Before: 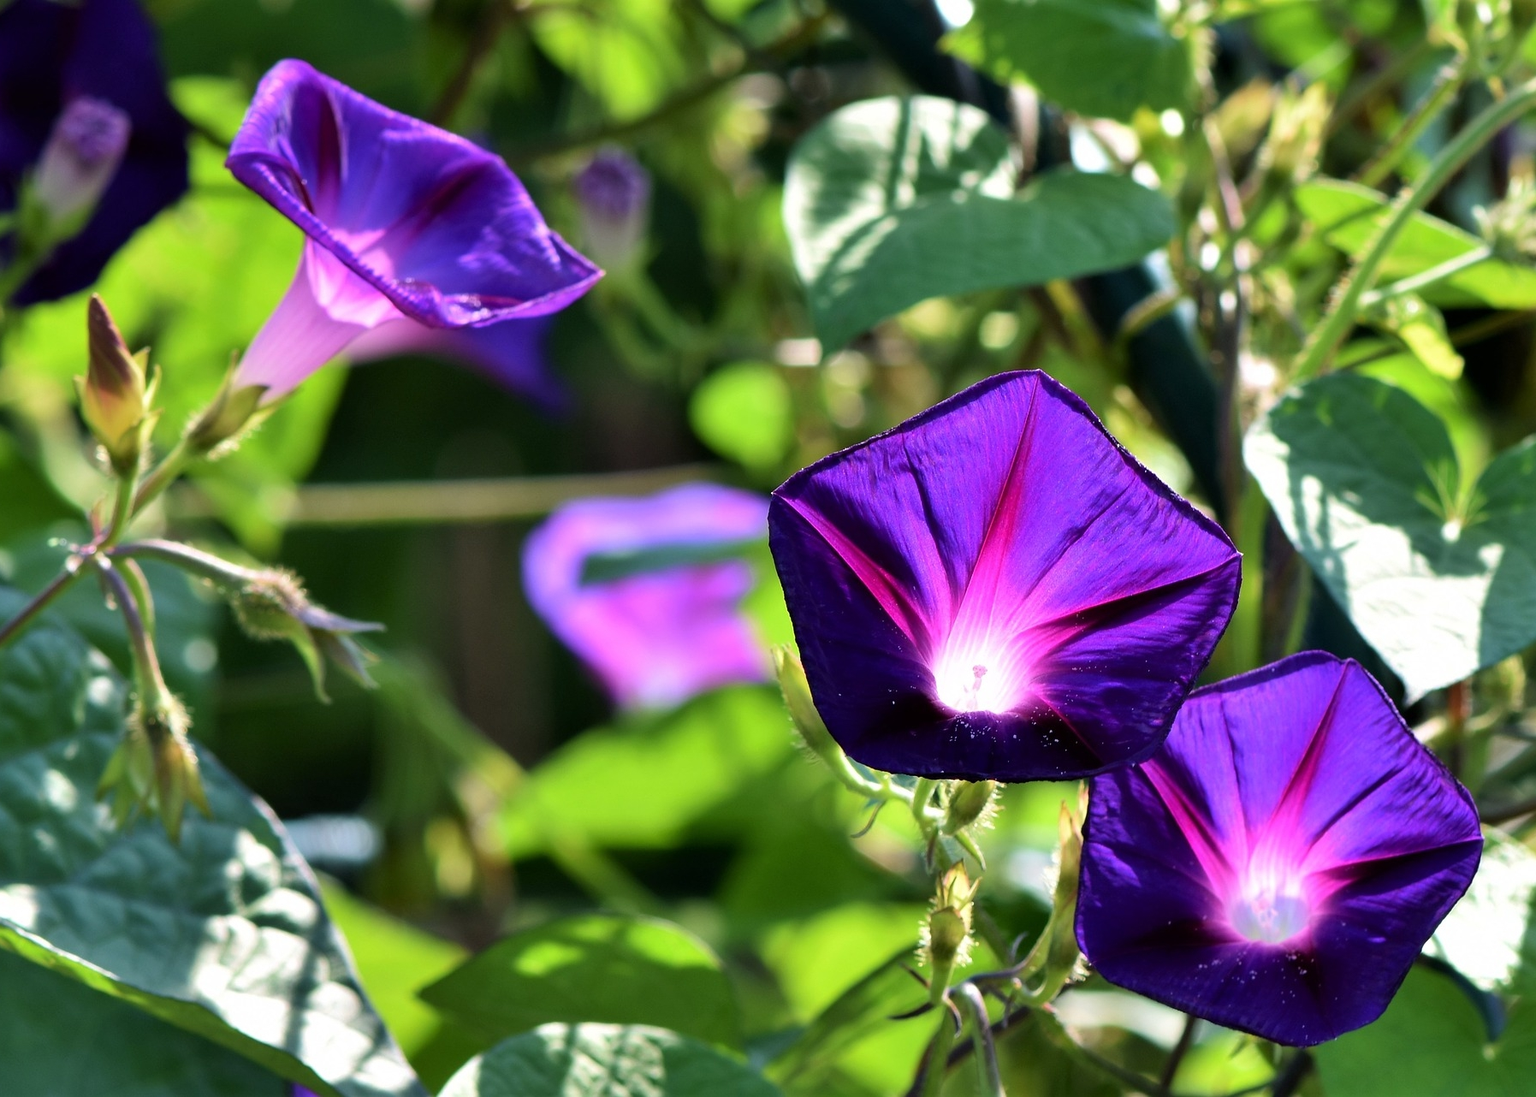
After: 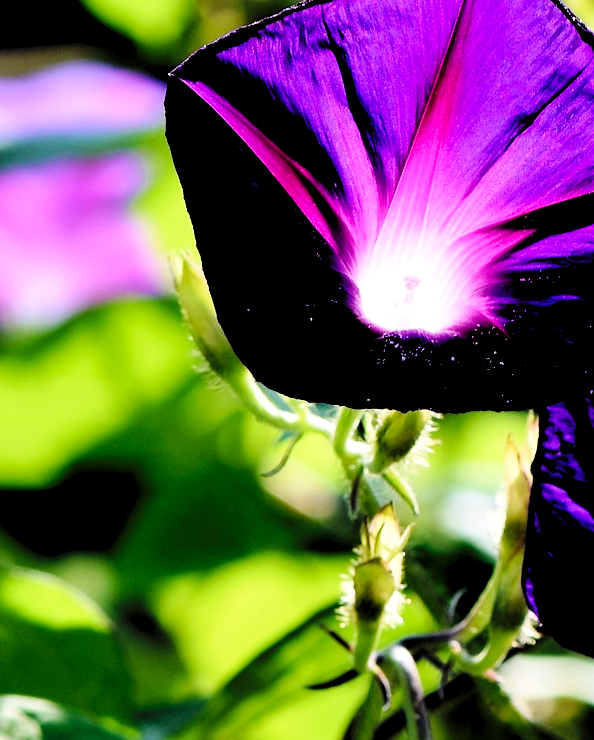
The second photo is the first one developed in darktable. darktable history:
crop: left 40.878%, top 39.176%, right 25.993%, bottom 3.081%
rgb levels: levels [[0.034, 0.472, 0.904], [0, 0.5, 1], [0, 0.5, 1]]
base curve: curves: ch0 [(0, 0) (0.036, 0.025) (0.121, 0.166) (0.206, 0.329) (0.605, 0.79) (1, 1)], preserve colors none
